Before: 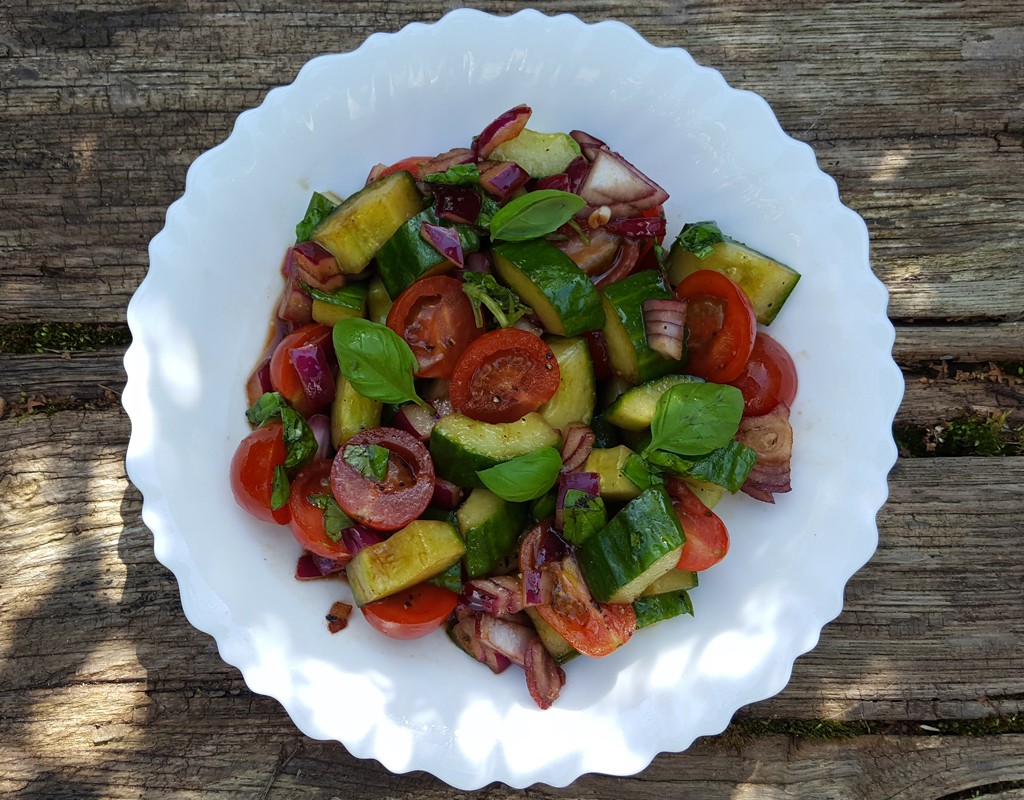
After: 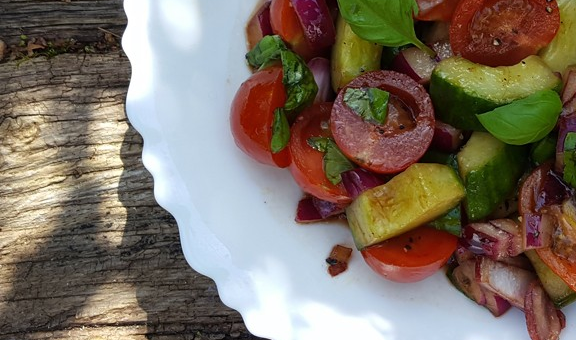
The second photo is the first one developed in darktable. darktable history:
crop: top 44.697%, right 43.711%, bottom 12.713%
